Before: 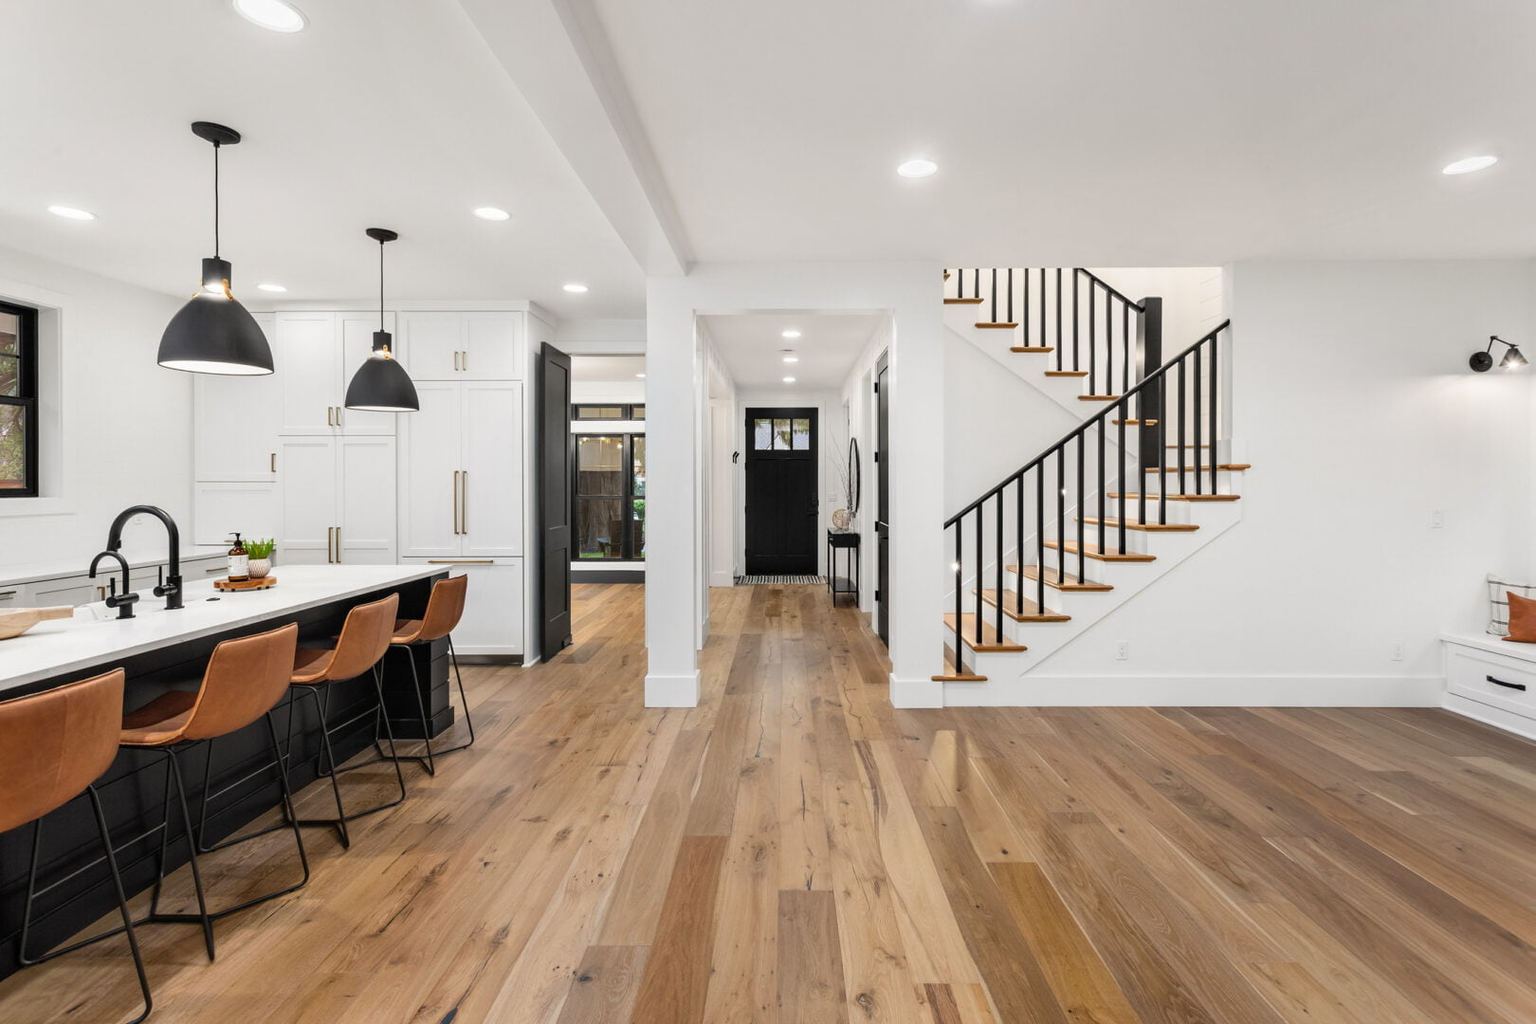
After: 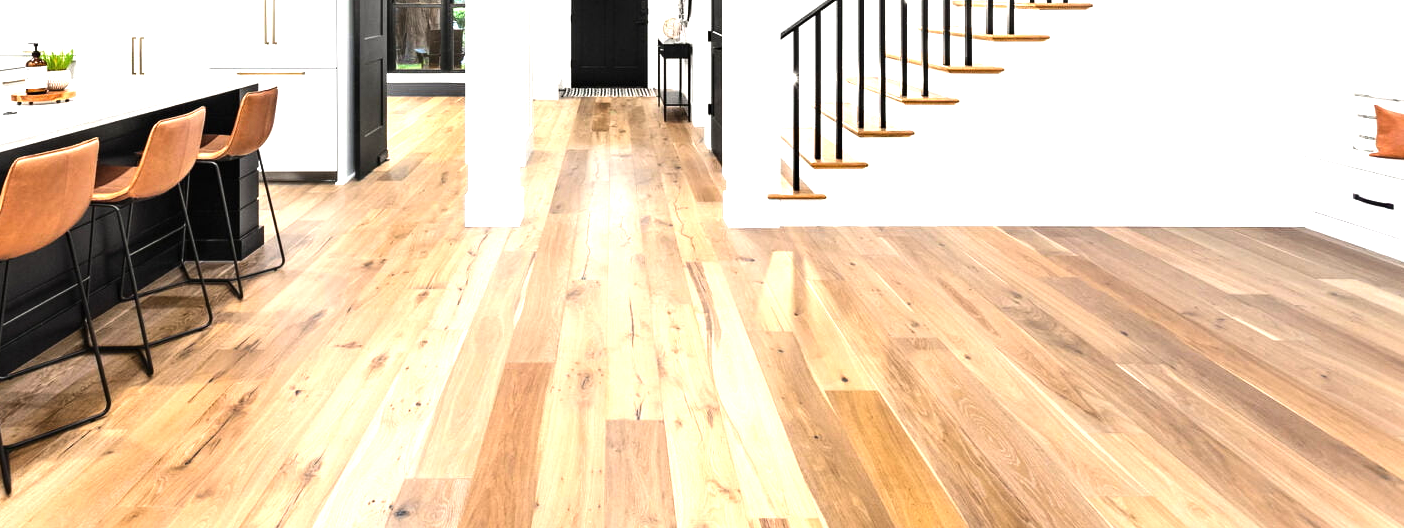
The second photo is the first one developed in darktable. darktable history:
crop and rotate: left 13.306%, top 48.129%, bottom 2.928%
exposure: black level correction 0, exposure 1 EV, compensate exposure bias true, compensate highlight preservation false
tone equalizer: -8 EV -0.75 EV, -7 EV -0.7 EV, -6 EV -0.6 EV, -5 EV -0.4 EV, -3 EV 0.4 EV, -2 EV 0.6 EV, -1 EV 0.7 EV, +0 EV 0.75 EV, edges refinement/feathering 500, mask exposure compensation -1.57 EV, preserve details no
